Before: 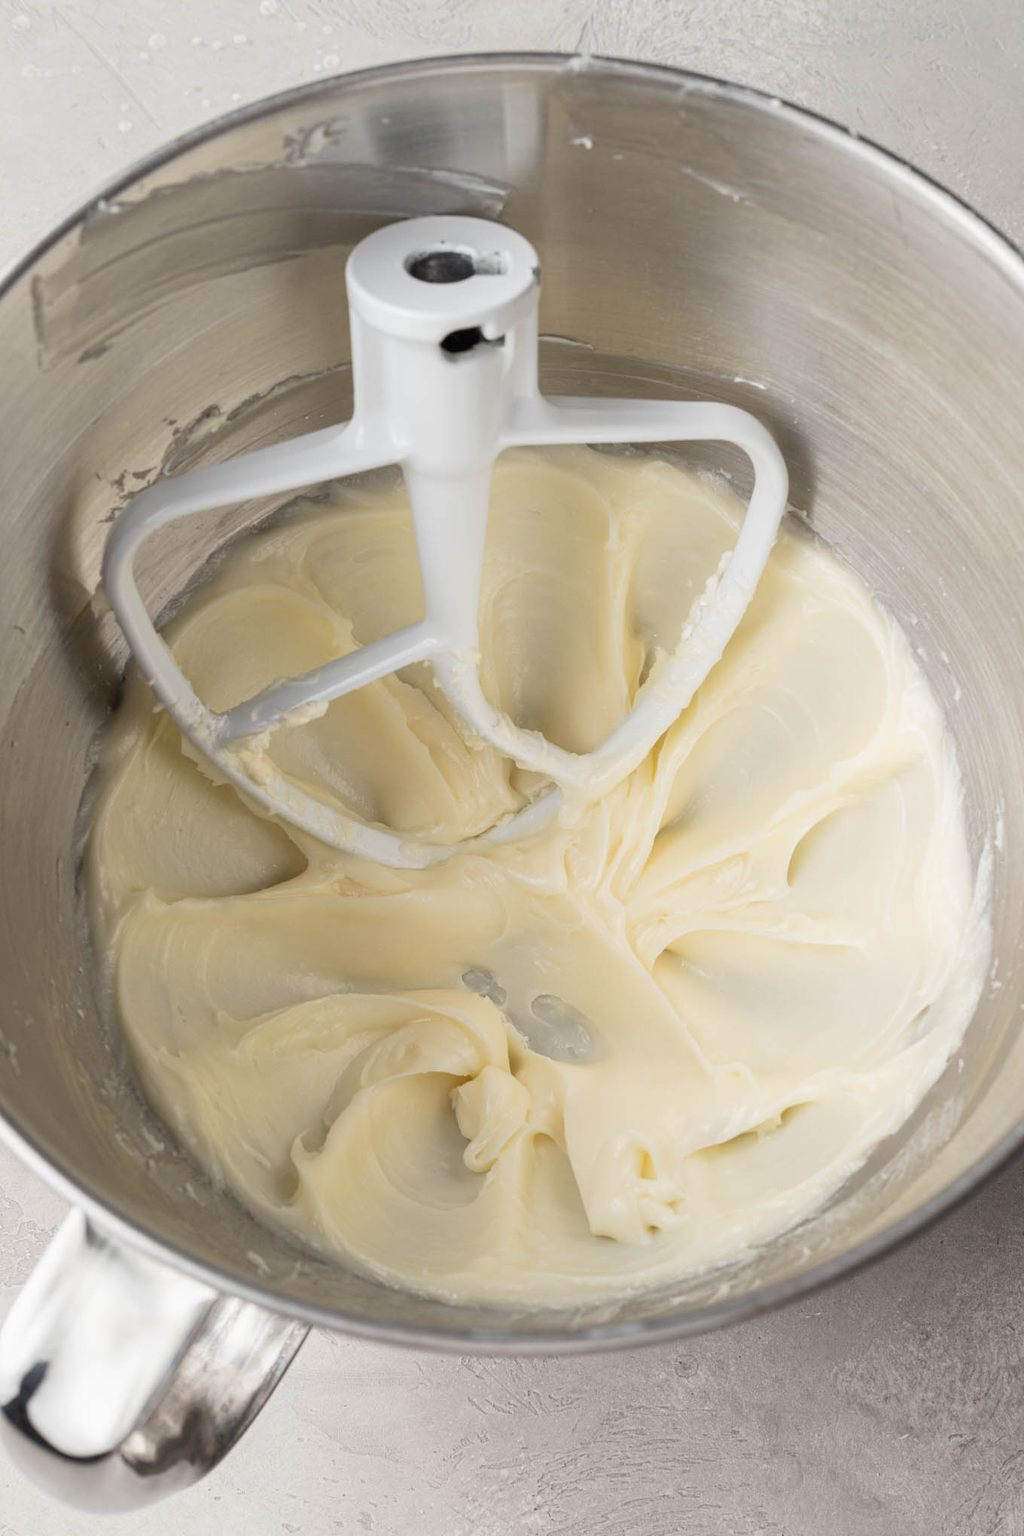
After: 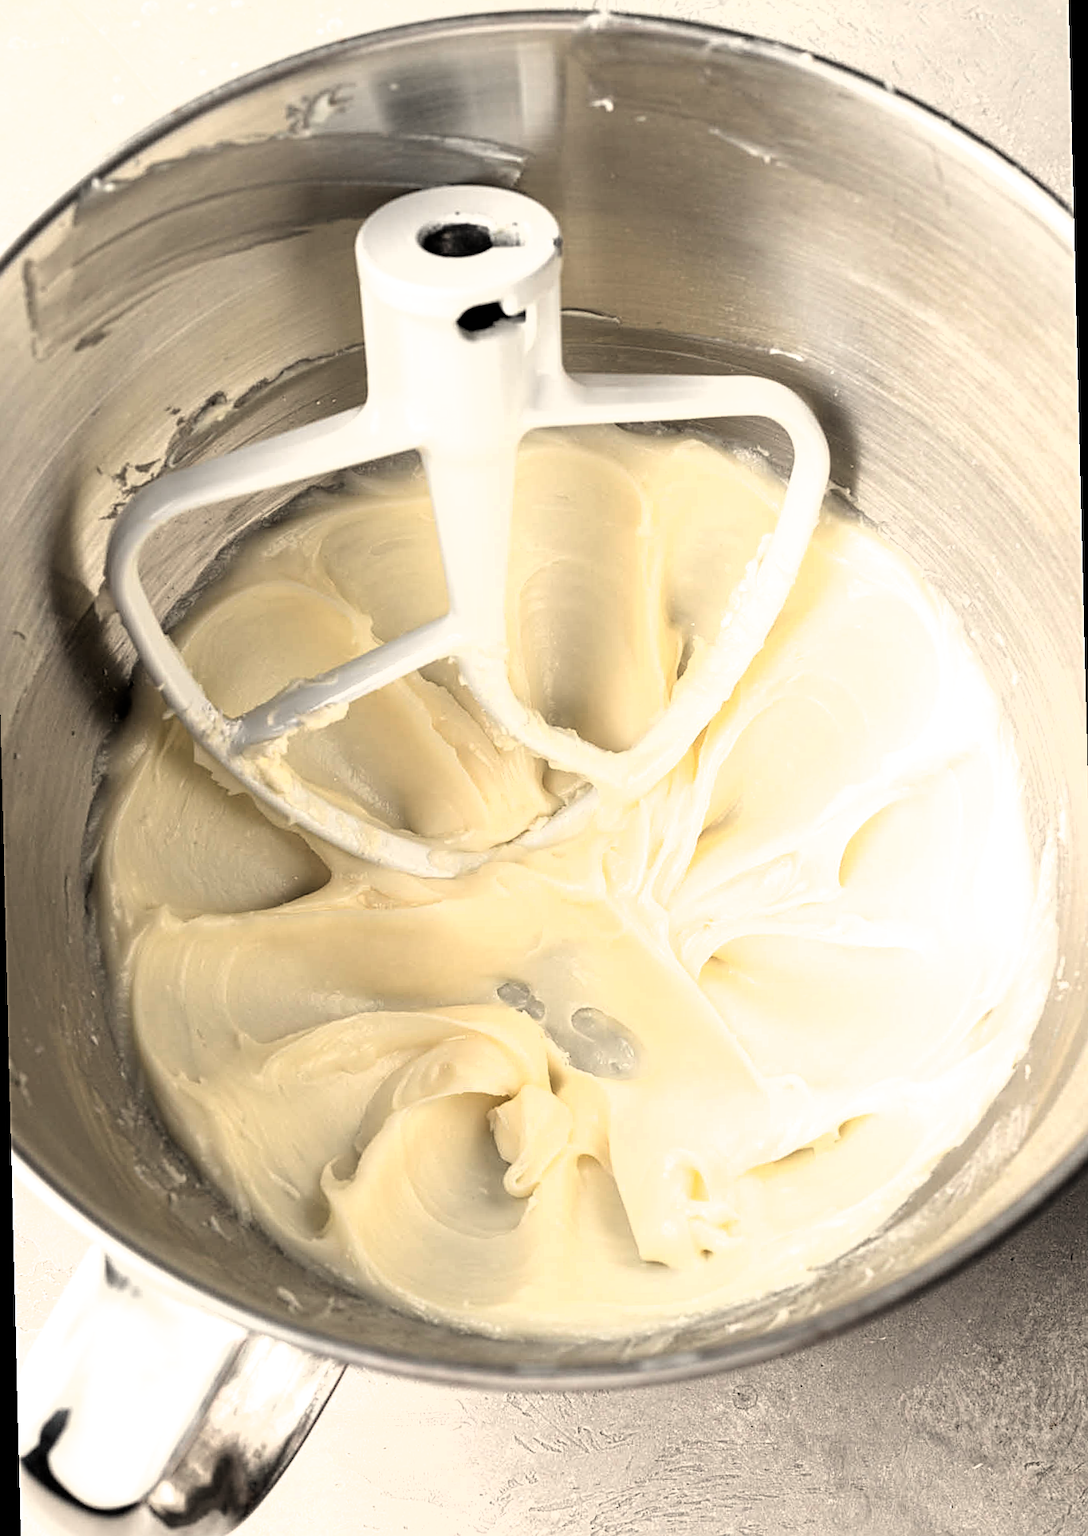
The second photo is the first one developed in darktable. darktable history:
rotate and perspective: rotation -1.42°, crop left 0.016, crop right 0.984, crop top 0.035, crop bottom 0.965
white balance: red 1.045, blue 0.932
filmic rgb: black relative exposure -8.2 EV, white relative exposure 2.2 EV, threshold 3 EV, hardness 7.11, latitude 85.74%, contrast 1.696, highlights saturation mix -4%, shadows ↔ highlights balance -2.69%, color science v5 (2021), contrast in shadows safe, contrast in highlights safe, enable highlight reconstruction true
sharpen: on, module defaults
